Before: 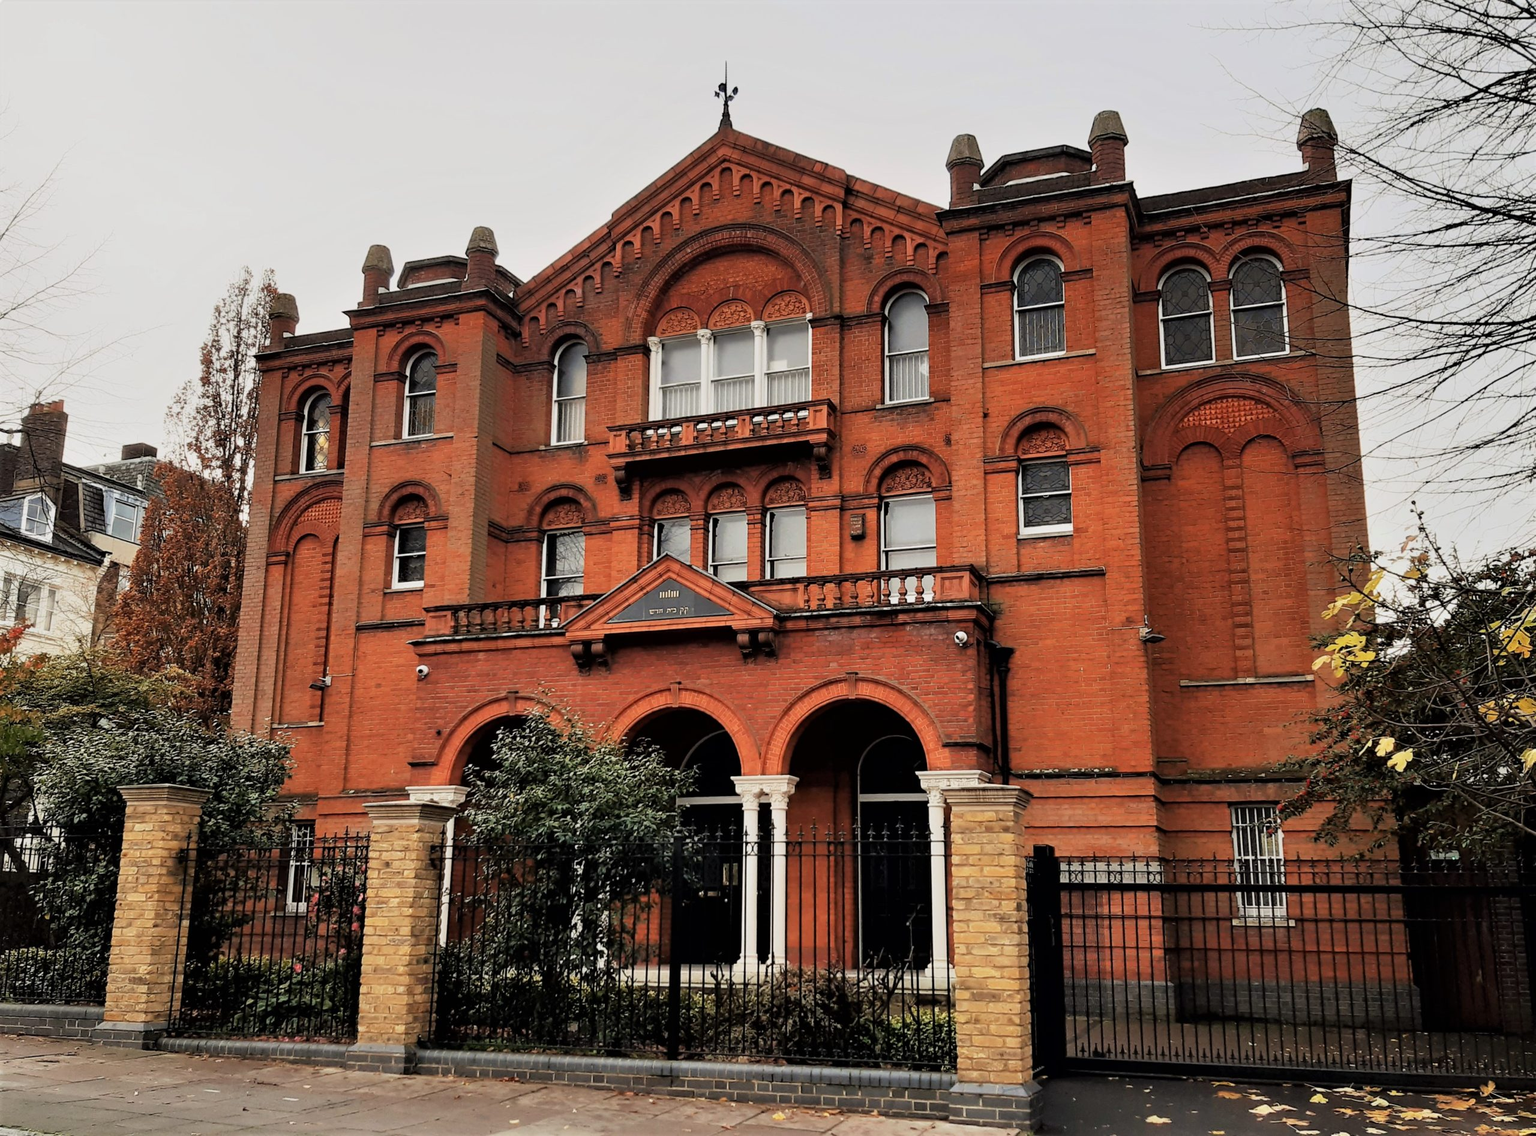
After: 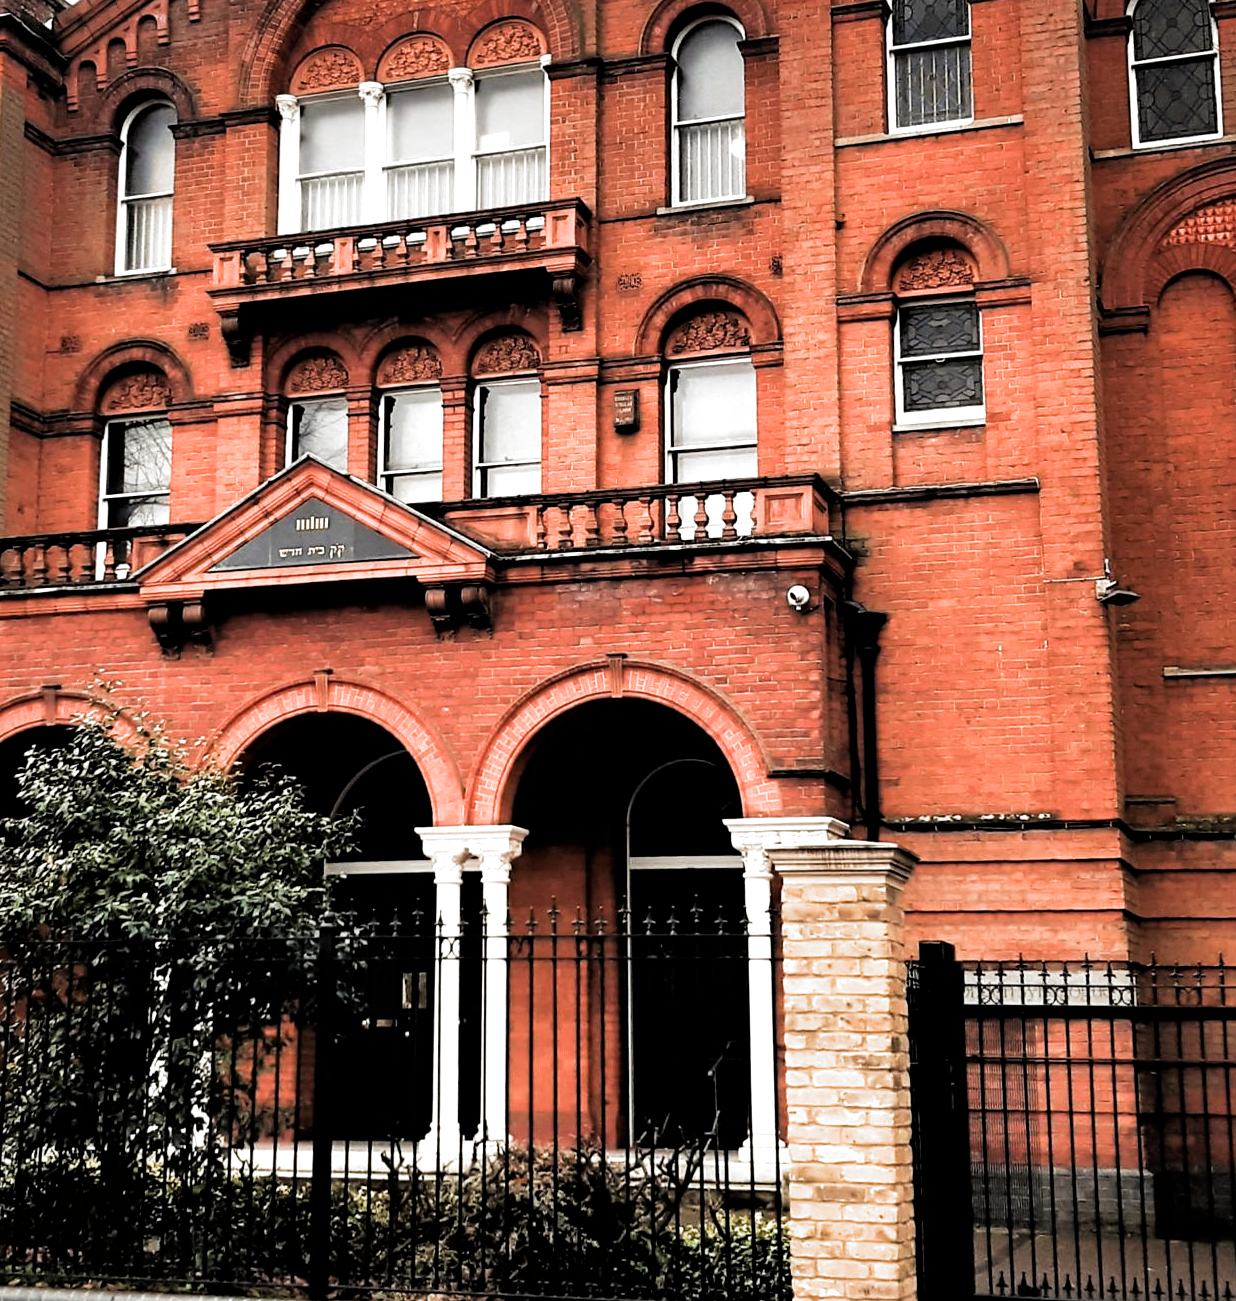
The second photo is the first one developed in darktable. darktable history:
filmic rgb: black relative exposure -8.2 EV, white relative exposure 2.2 EV, threshold 3 EV, hardness 7.11, latitude 75%, contrast 1.325, highlights saturation mix -2%, shadows ↔ highlights balance 30%, preserve chrominance RGB euclidean norm, color science v5 (2021), contrast in shadows safe, contrast in highlights safe, enable highlight reconstruction true
exposure: exposure 0.74 EV, compensate highlight preservation false
crop: left 31.379%, top 24.658%, right 20.326%, bottom 6.628%
